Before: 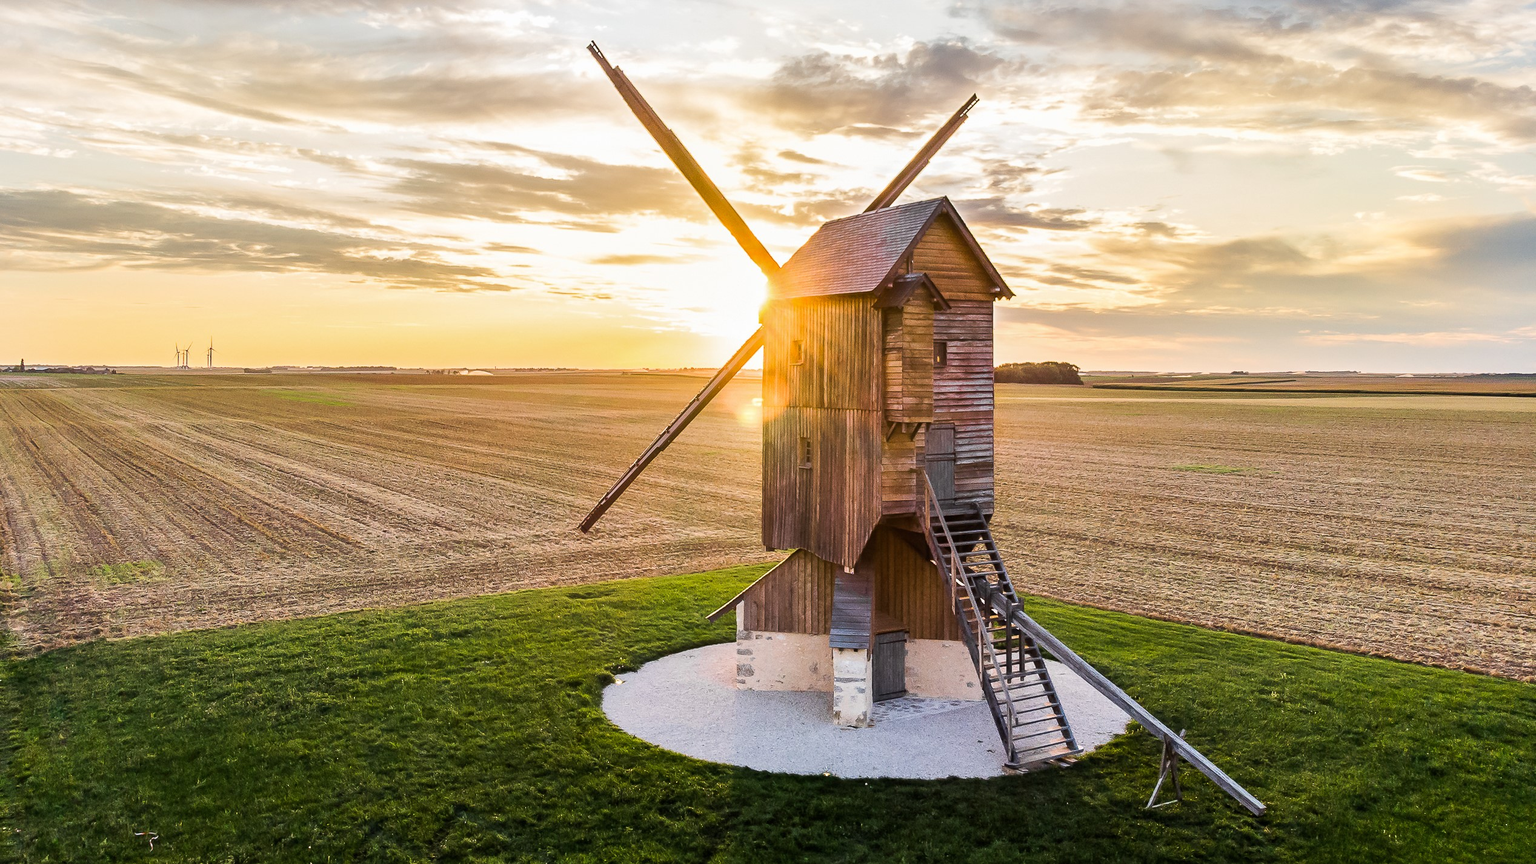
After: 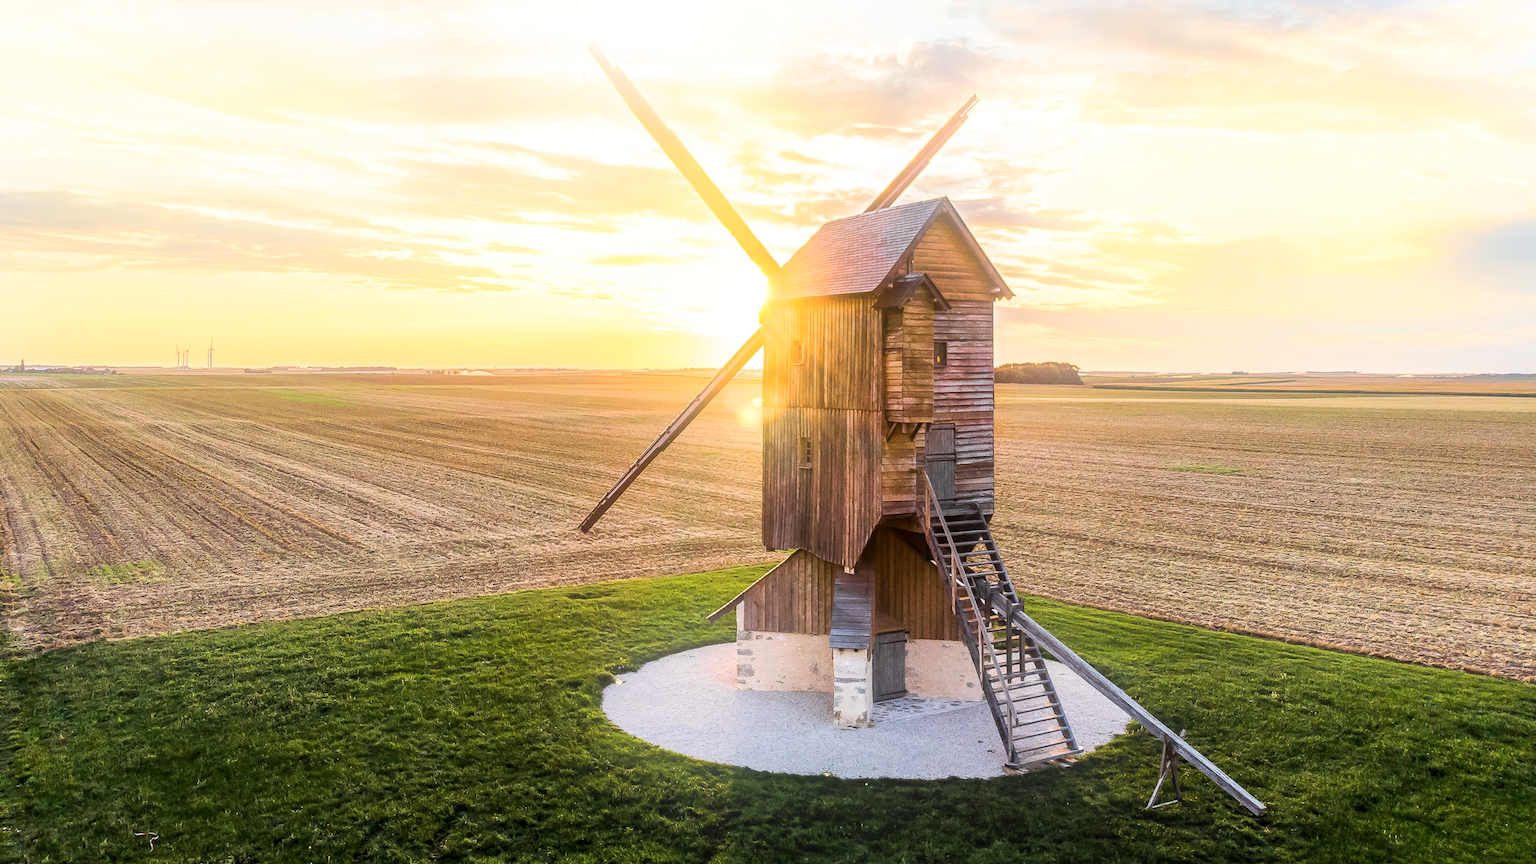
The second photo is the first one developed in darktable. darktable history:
local contrast: on, module defaults
bloom: threshold 82.5%, strength 16.25%
